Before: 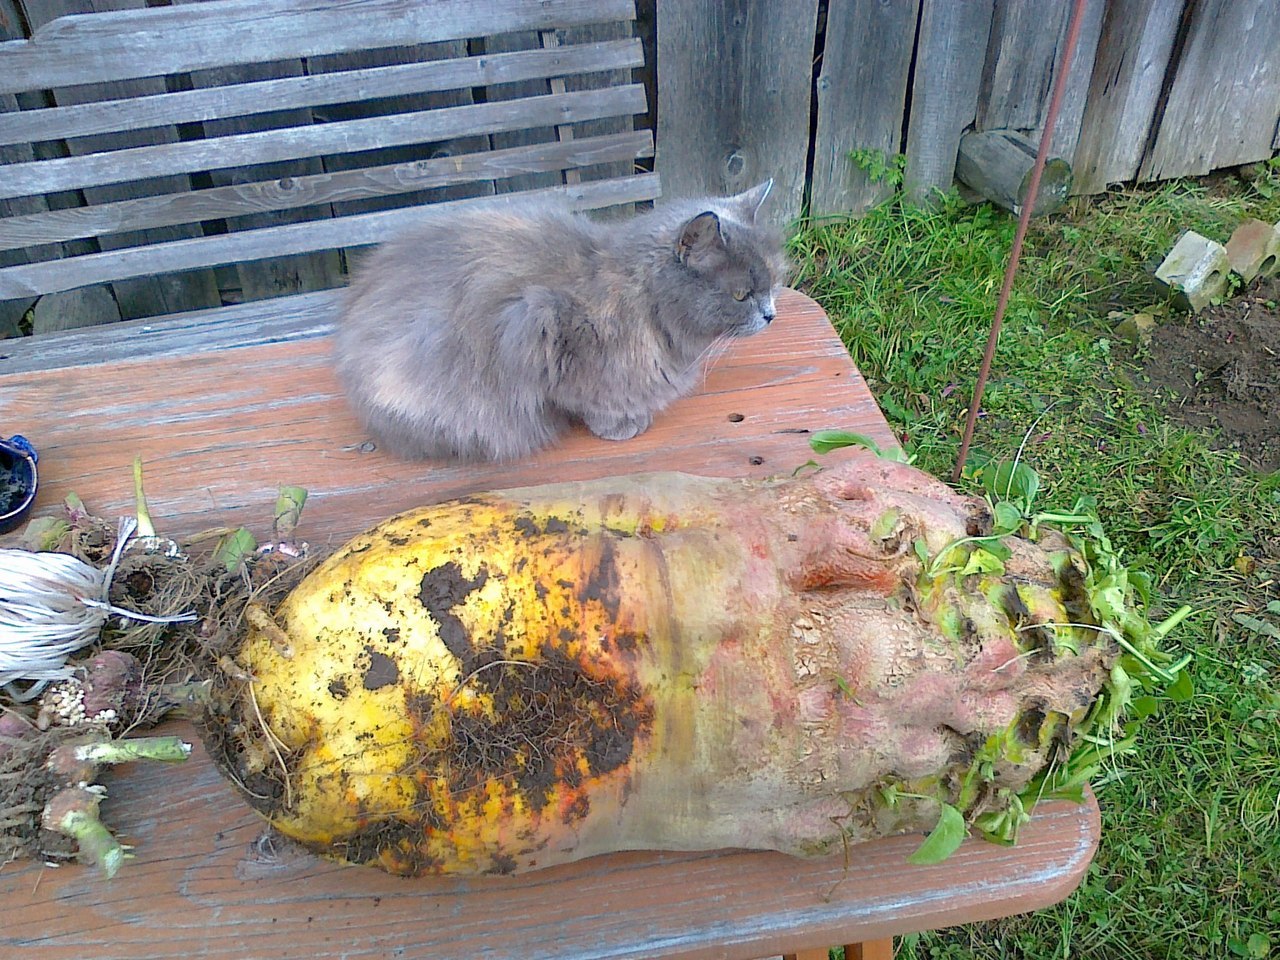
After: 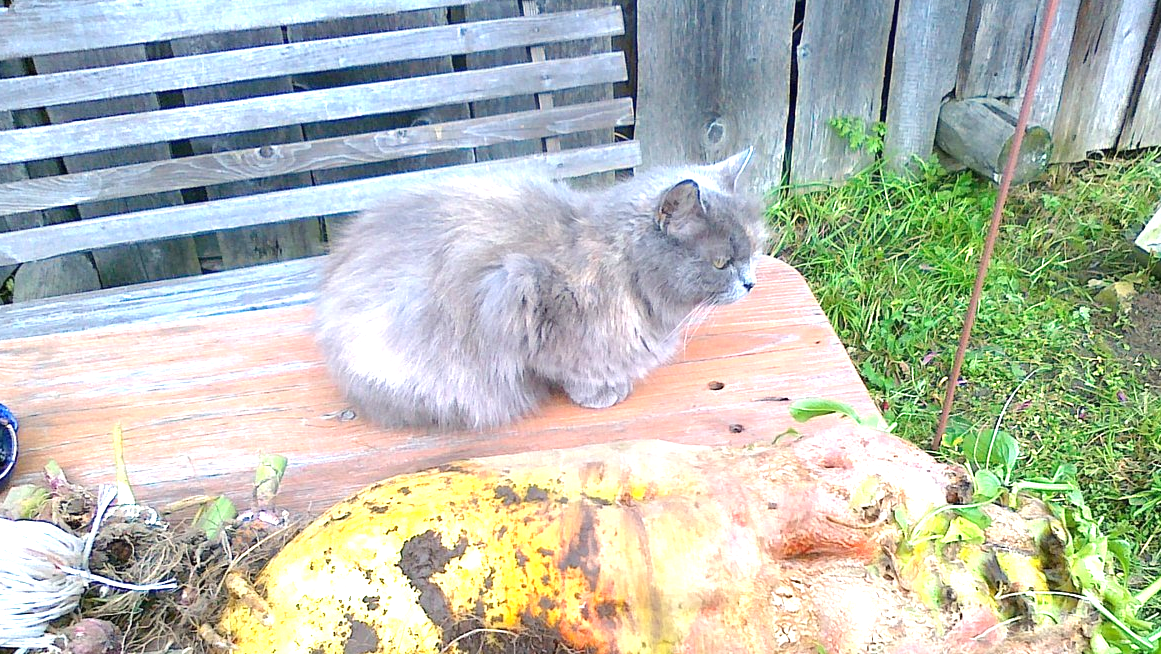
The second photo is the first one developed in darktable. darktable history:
exposure: black level correction 0, exposure 1.107 EV, compensate highlight preservation false
crop: left 1.606%, top 3.36%, right 7.688%, bottom 28.434%
